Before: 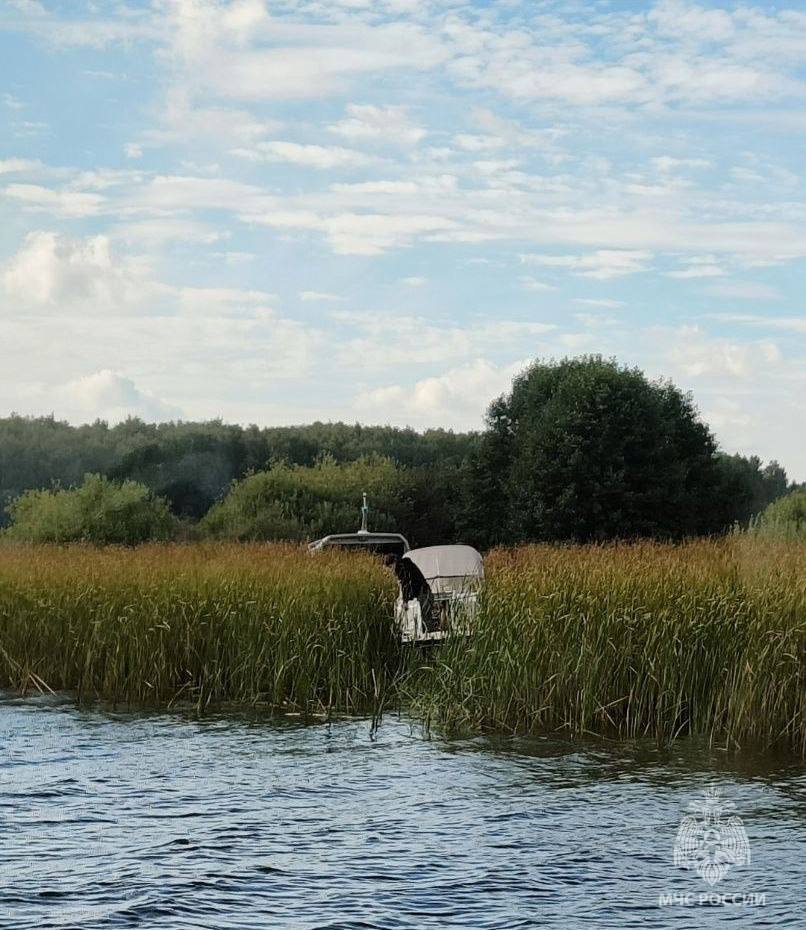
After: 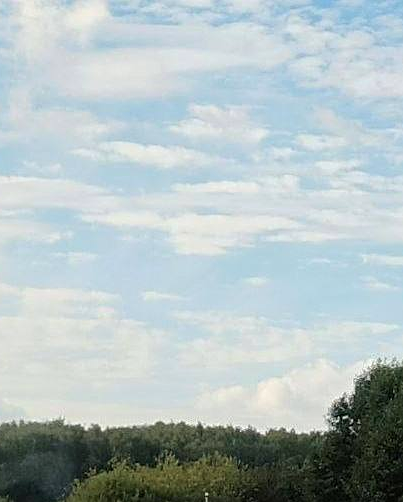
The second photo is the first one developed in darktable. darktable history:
velvia: strength 10.33%
sharpen: amount 0.485
crop: left 19.608%, right 30.29%, bottom 45.964%
